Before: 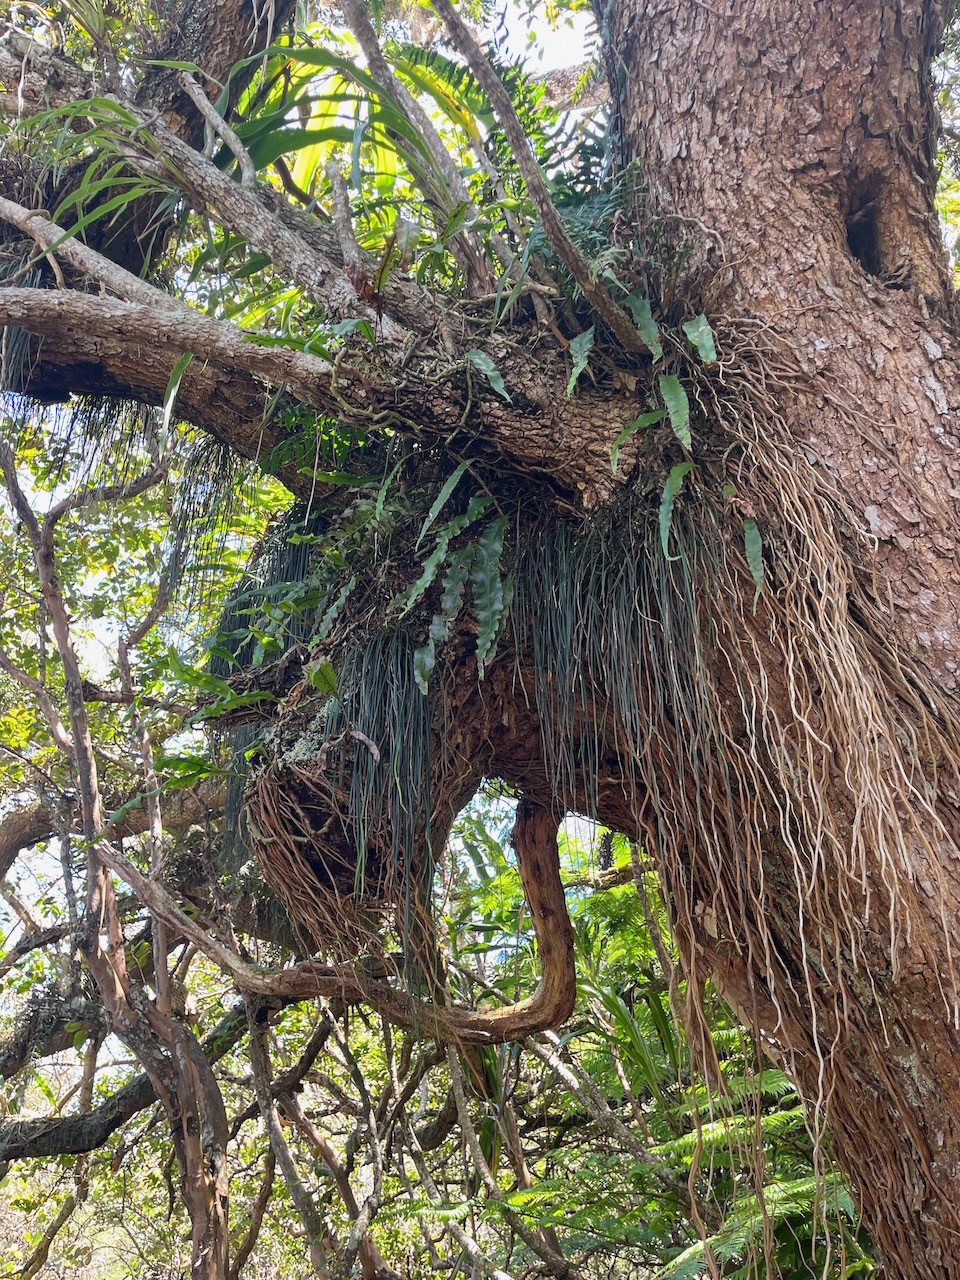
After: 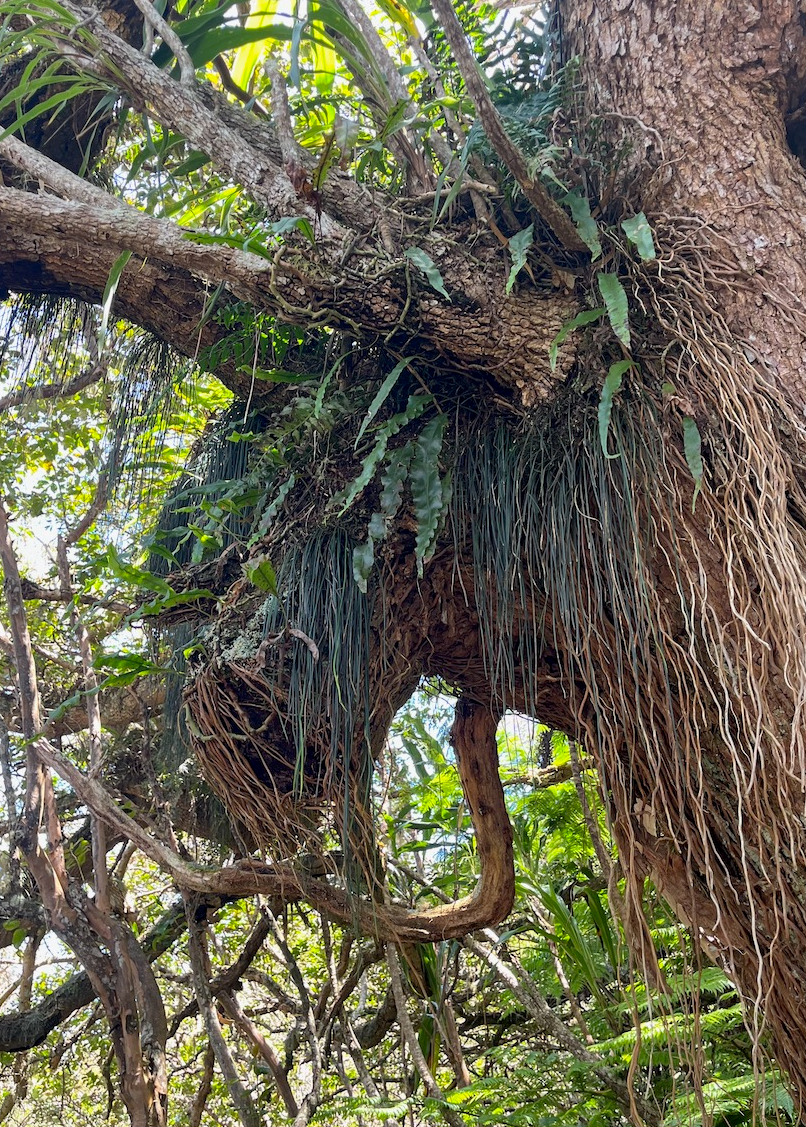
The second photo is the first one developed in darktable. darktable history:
crop: left 6.401%, top 8%, right 9.547%, bottom 3.88%
